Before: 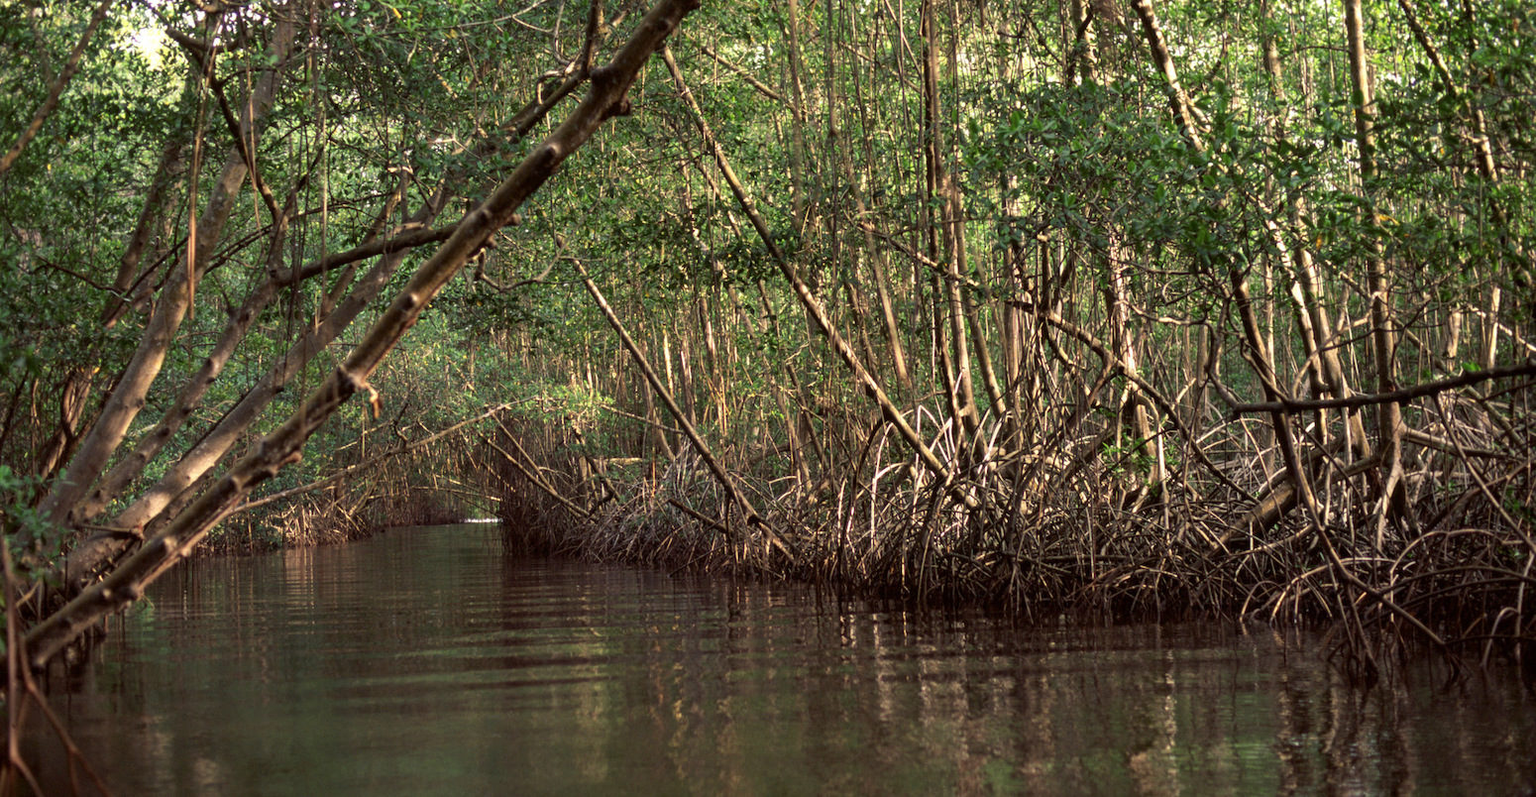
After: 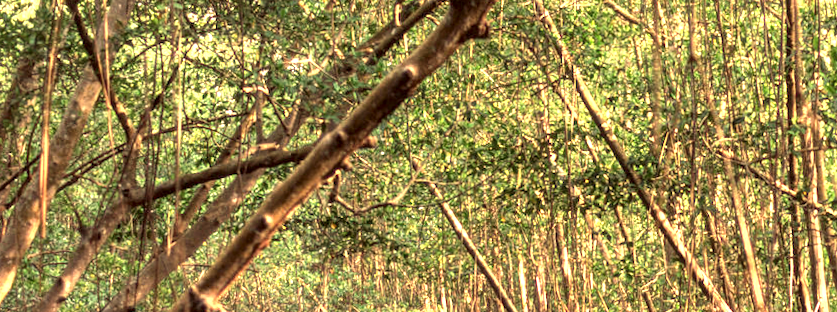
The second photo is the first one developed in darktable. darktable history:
white balance: red 1.138, green 0.996, blue 0.812
crop: left 10.121%, top 10.631%, right 36.218%, bottom 51.526%
rotate and perspective: rotation 0.8°, automatic cropping off
exposure: black level correction 0, exposure 1.2 EV, compensate exposure bias true, compensate highlight preservation false
local contrast: detail 130%
